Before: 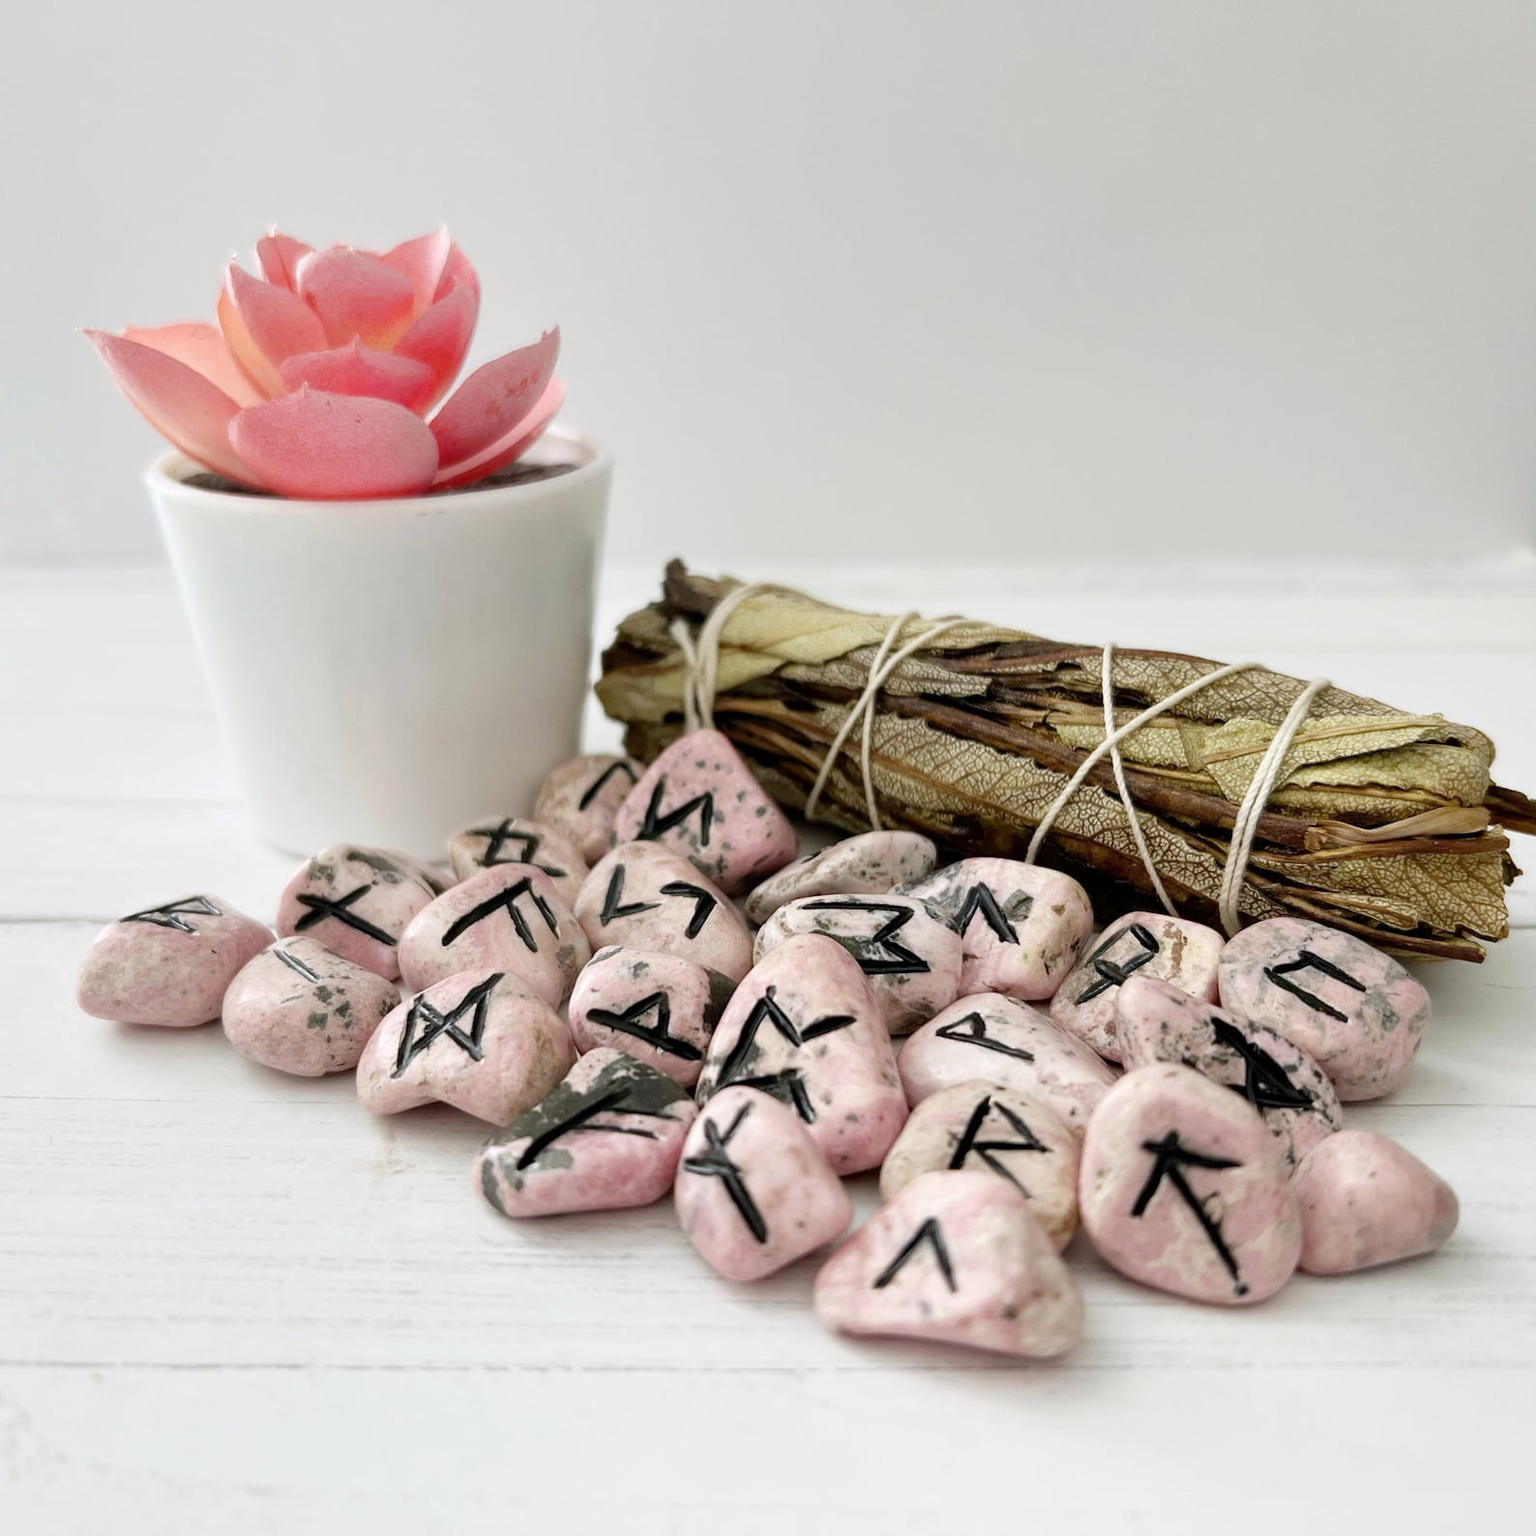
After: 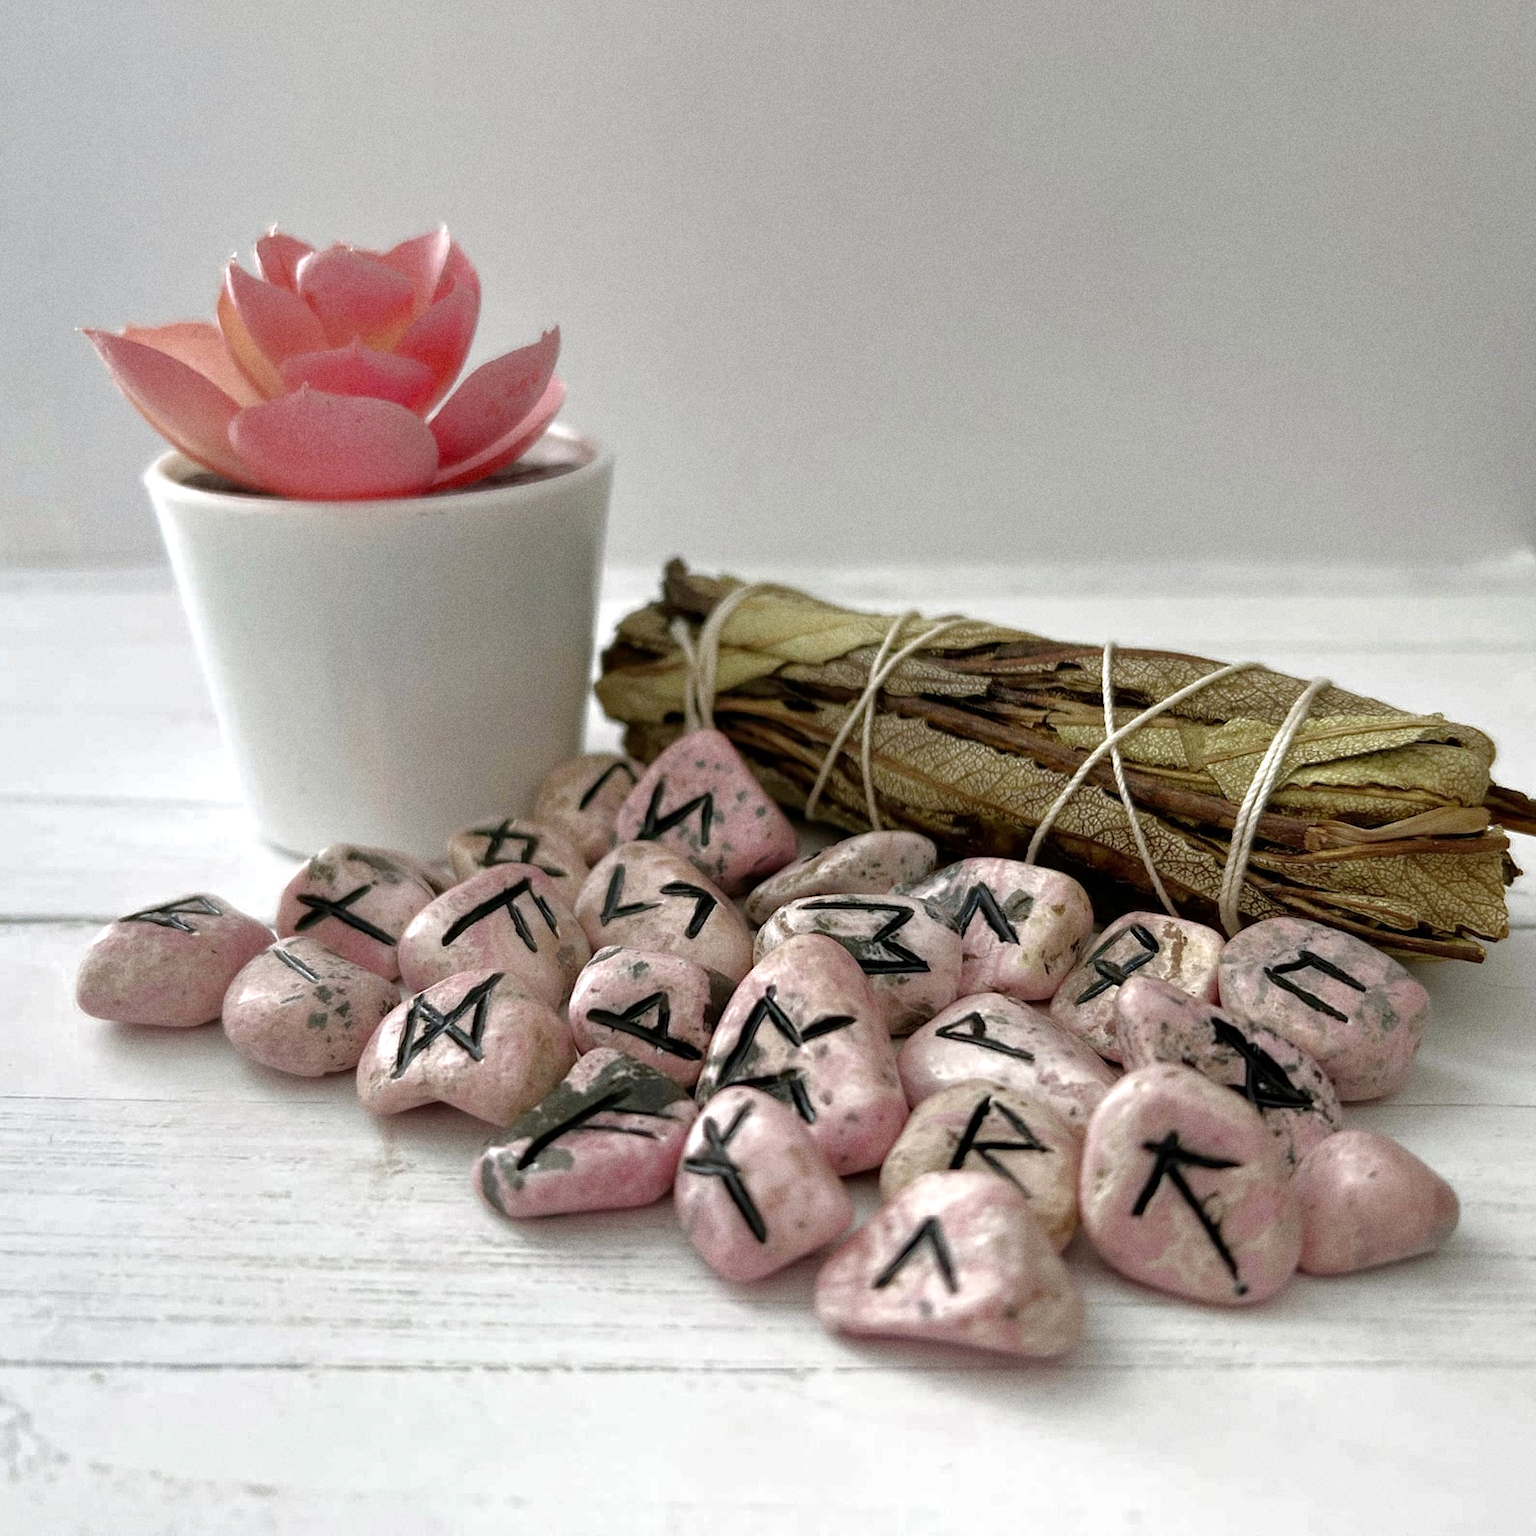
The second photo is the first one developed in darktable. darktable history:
grain: strength 26%
base curve: curves: ch0 [(0, 0) (0.841, 0.609) (1, 1)]
velvia: on, module defaults
exposure: exposure 0.2 EV, compensate highlight preservation false
